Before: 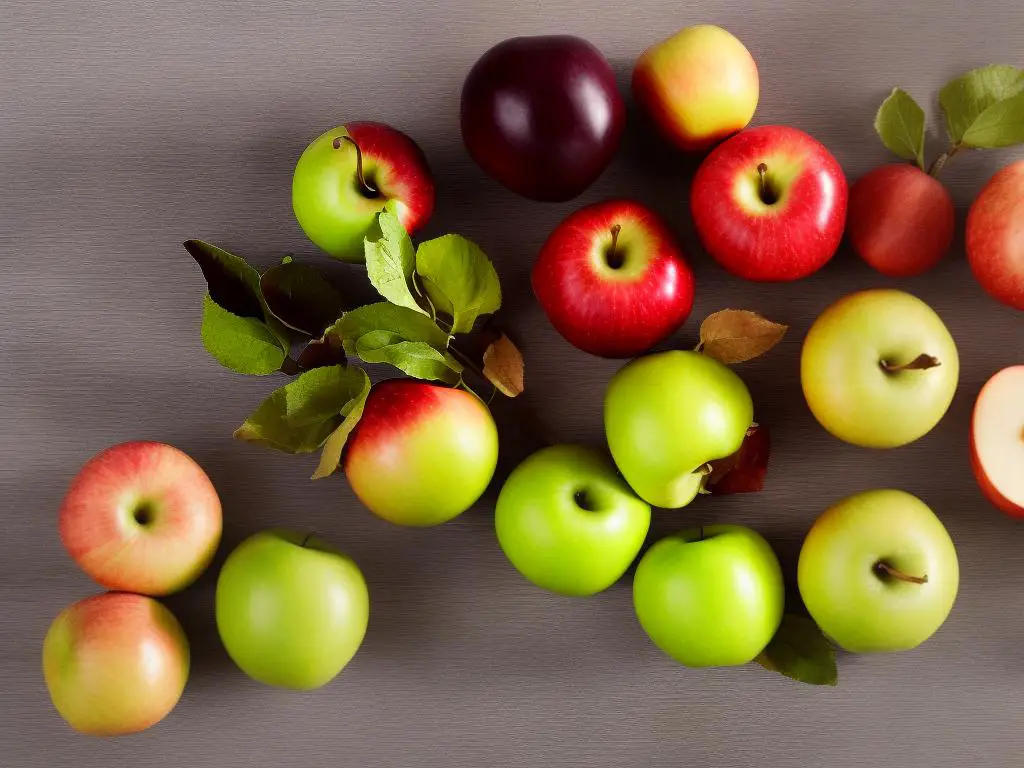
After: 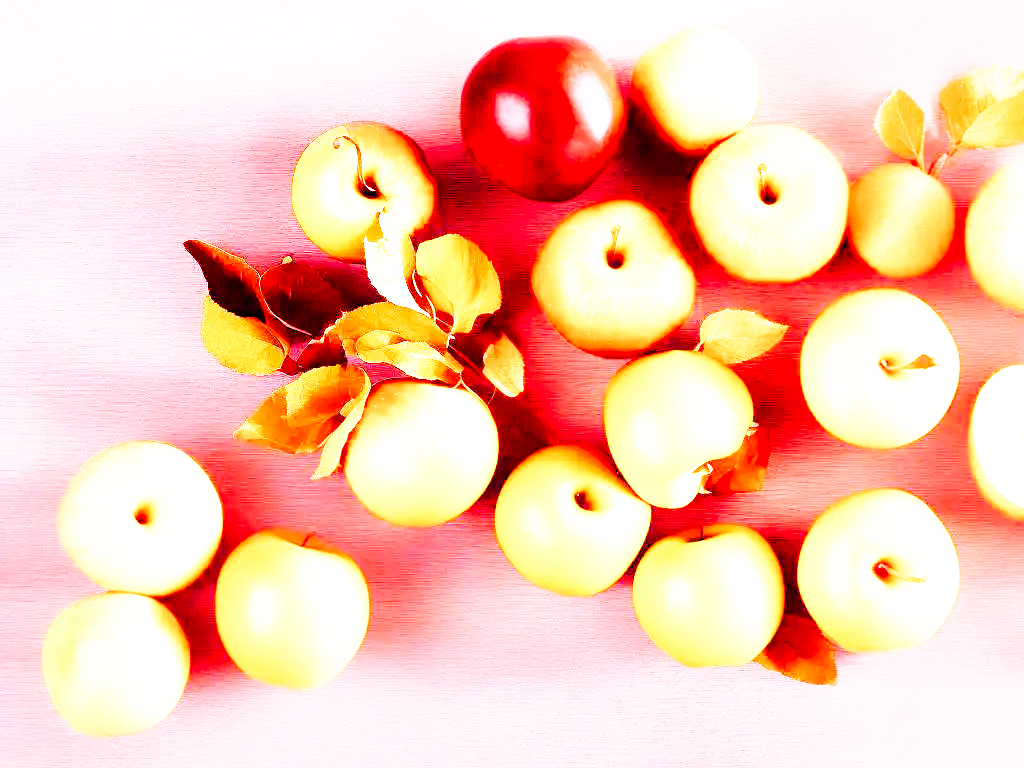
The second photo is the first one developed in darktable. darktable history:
white balance: red 4.26, blue 1.802
base curve: curves: ch0 [(0, 0) (0.007, 0.004) (0.027, 0.03) (0.046, 0.07) (0.207, 0.54) (0.442, 0.872) (0.673, 0.972) (1, 1)], preserve colors none
